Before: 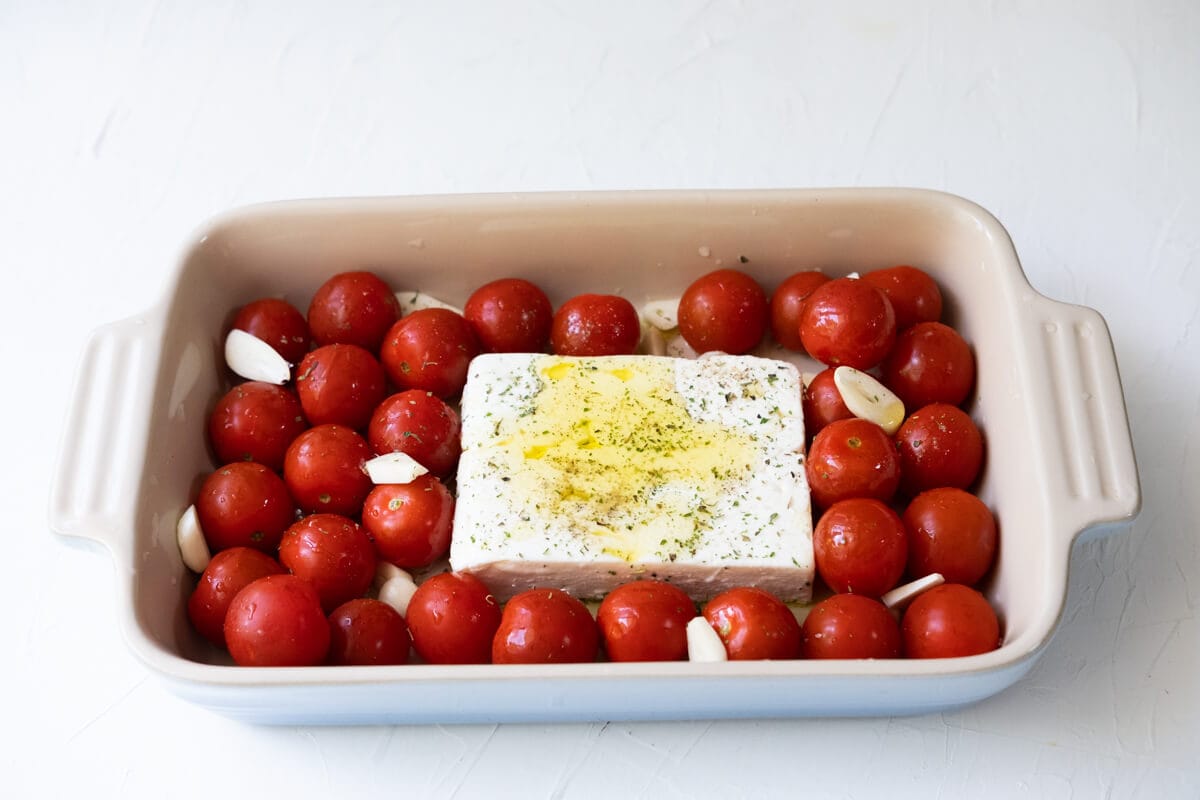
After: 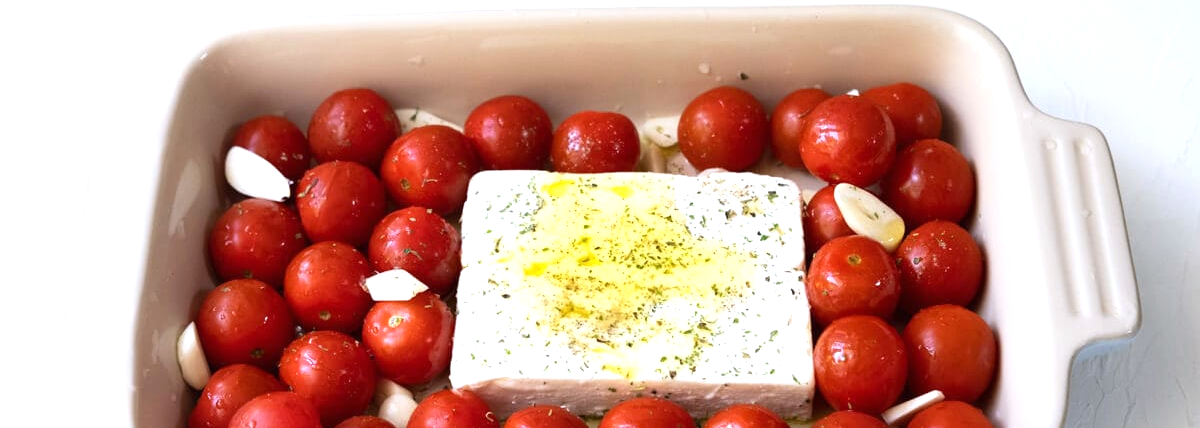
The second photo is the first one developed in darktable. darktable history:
crop and rotate: top 23.043%, bottom 23.437%
exposure: black level correction 0, exposure 0.5 EV, compensate exposure bias true, compensate highlight preservation false
white balance: red 0.98, blue 1.034
